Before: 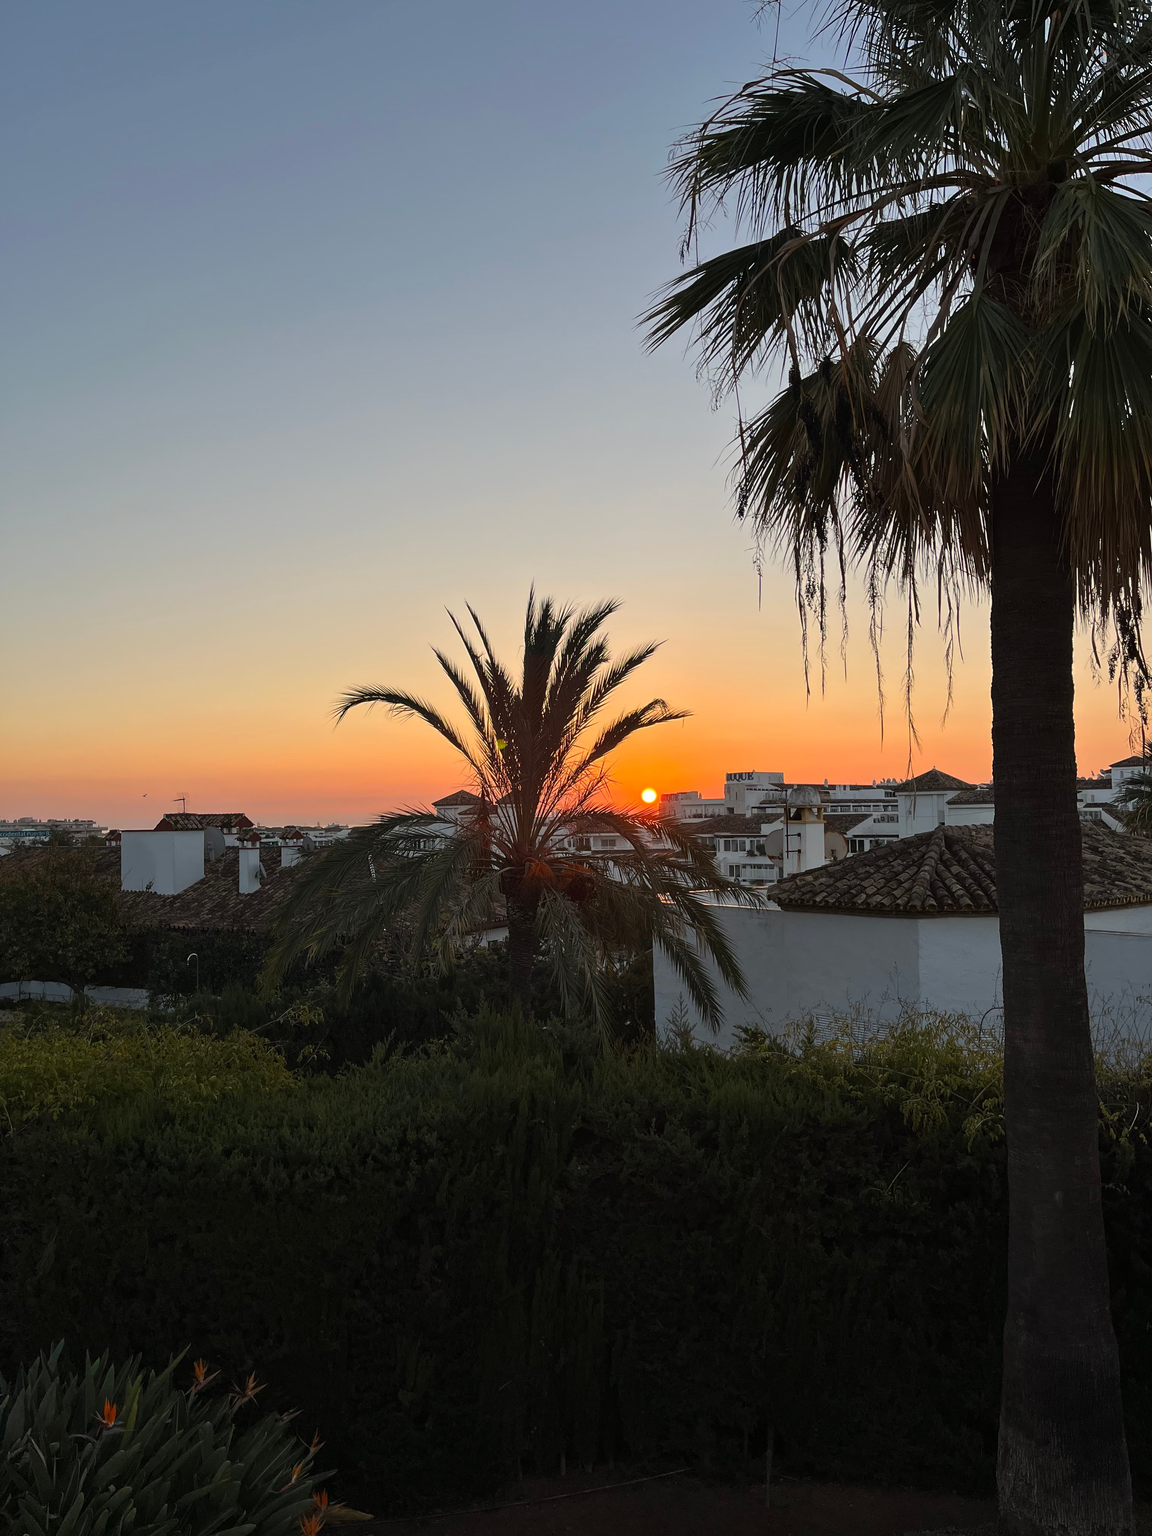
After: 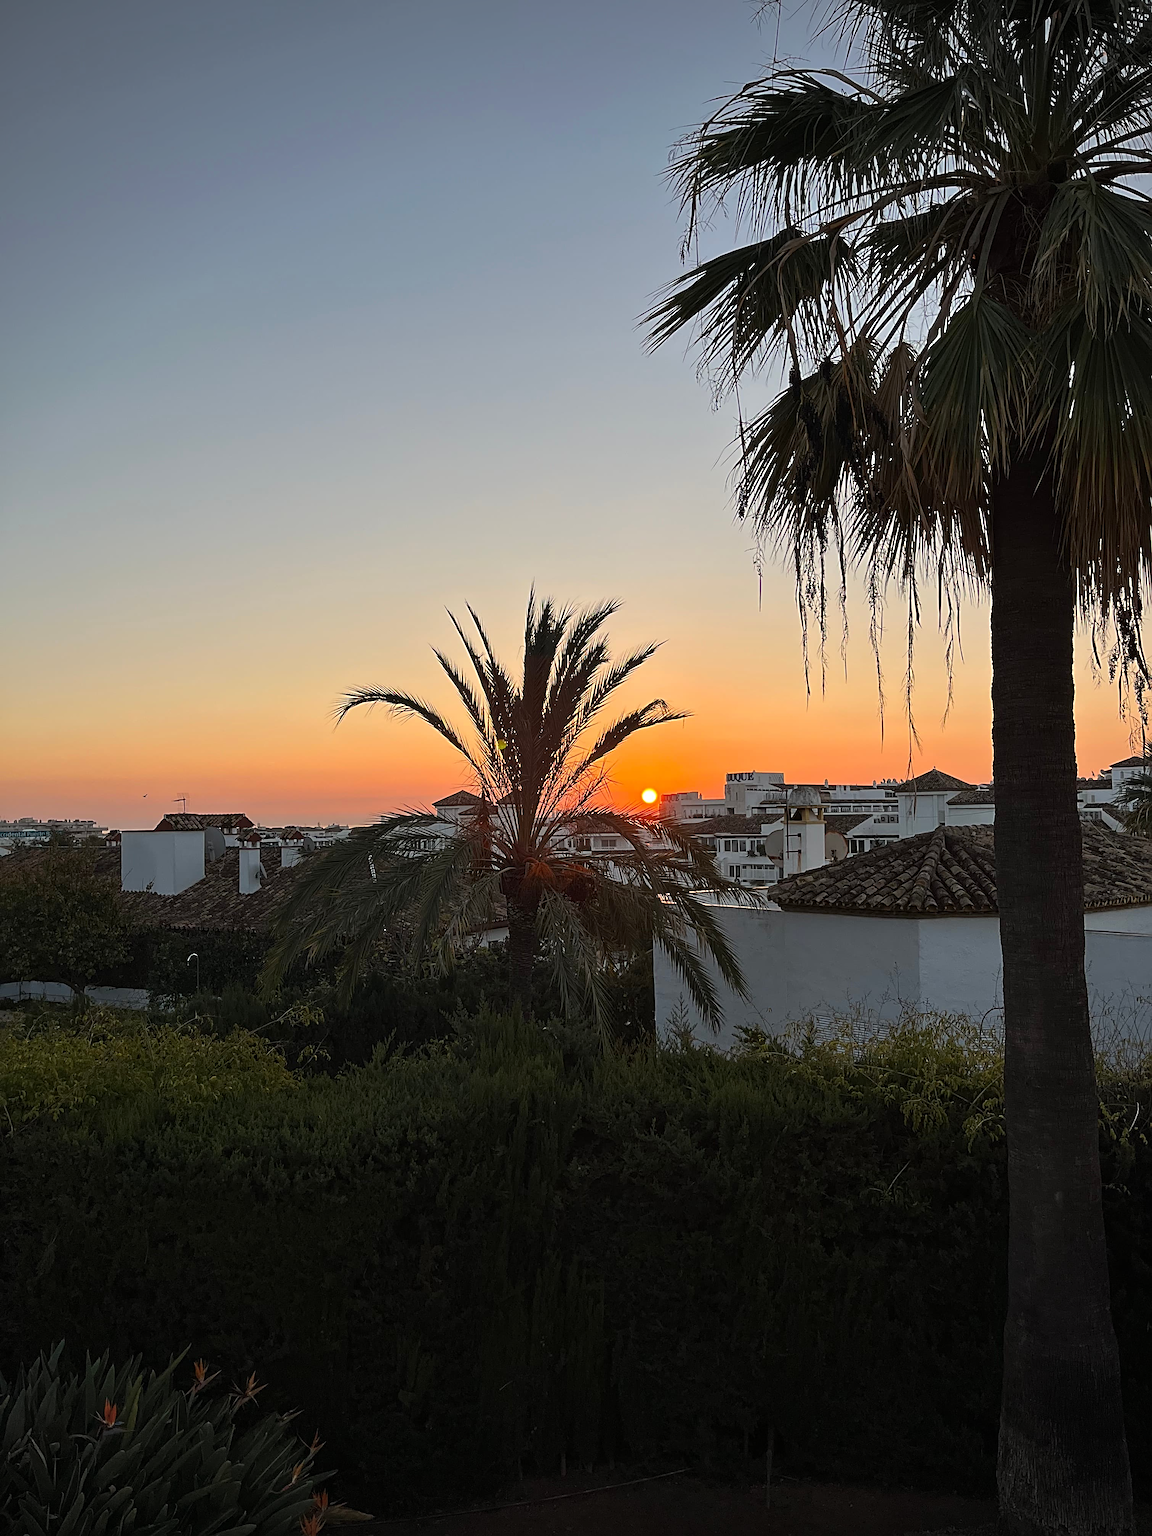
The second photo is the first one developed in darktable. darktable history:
sharpen: radius 4
vignetting: unbound false
